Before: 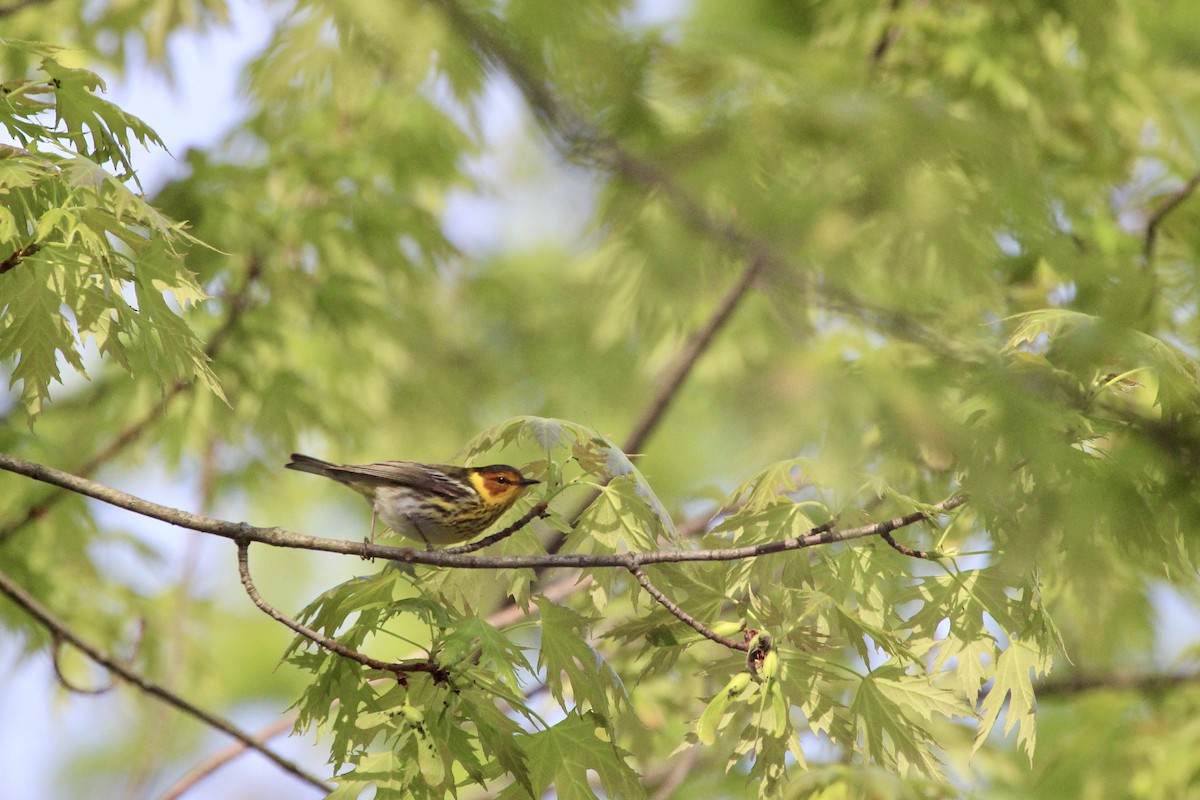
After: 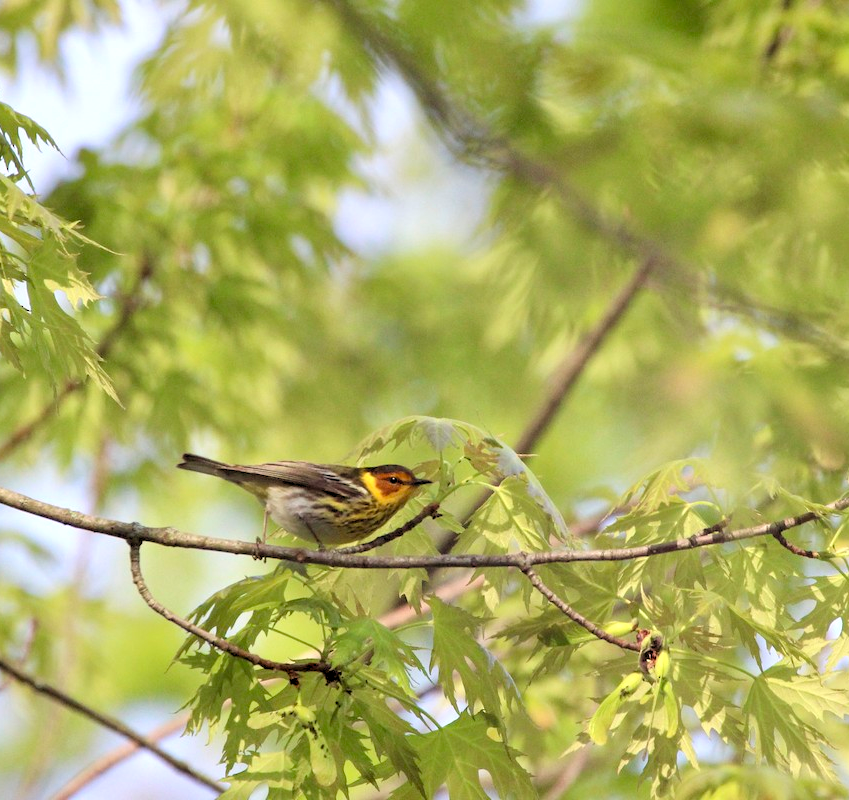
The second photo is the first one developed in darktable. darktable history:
crop and rotate: left 9.061%, right 20.142%
rgb levels: levels [[0.01, 0.419, 0.839], [0, 0.5, 1], [0, 0.5, 1]]
